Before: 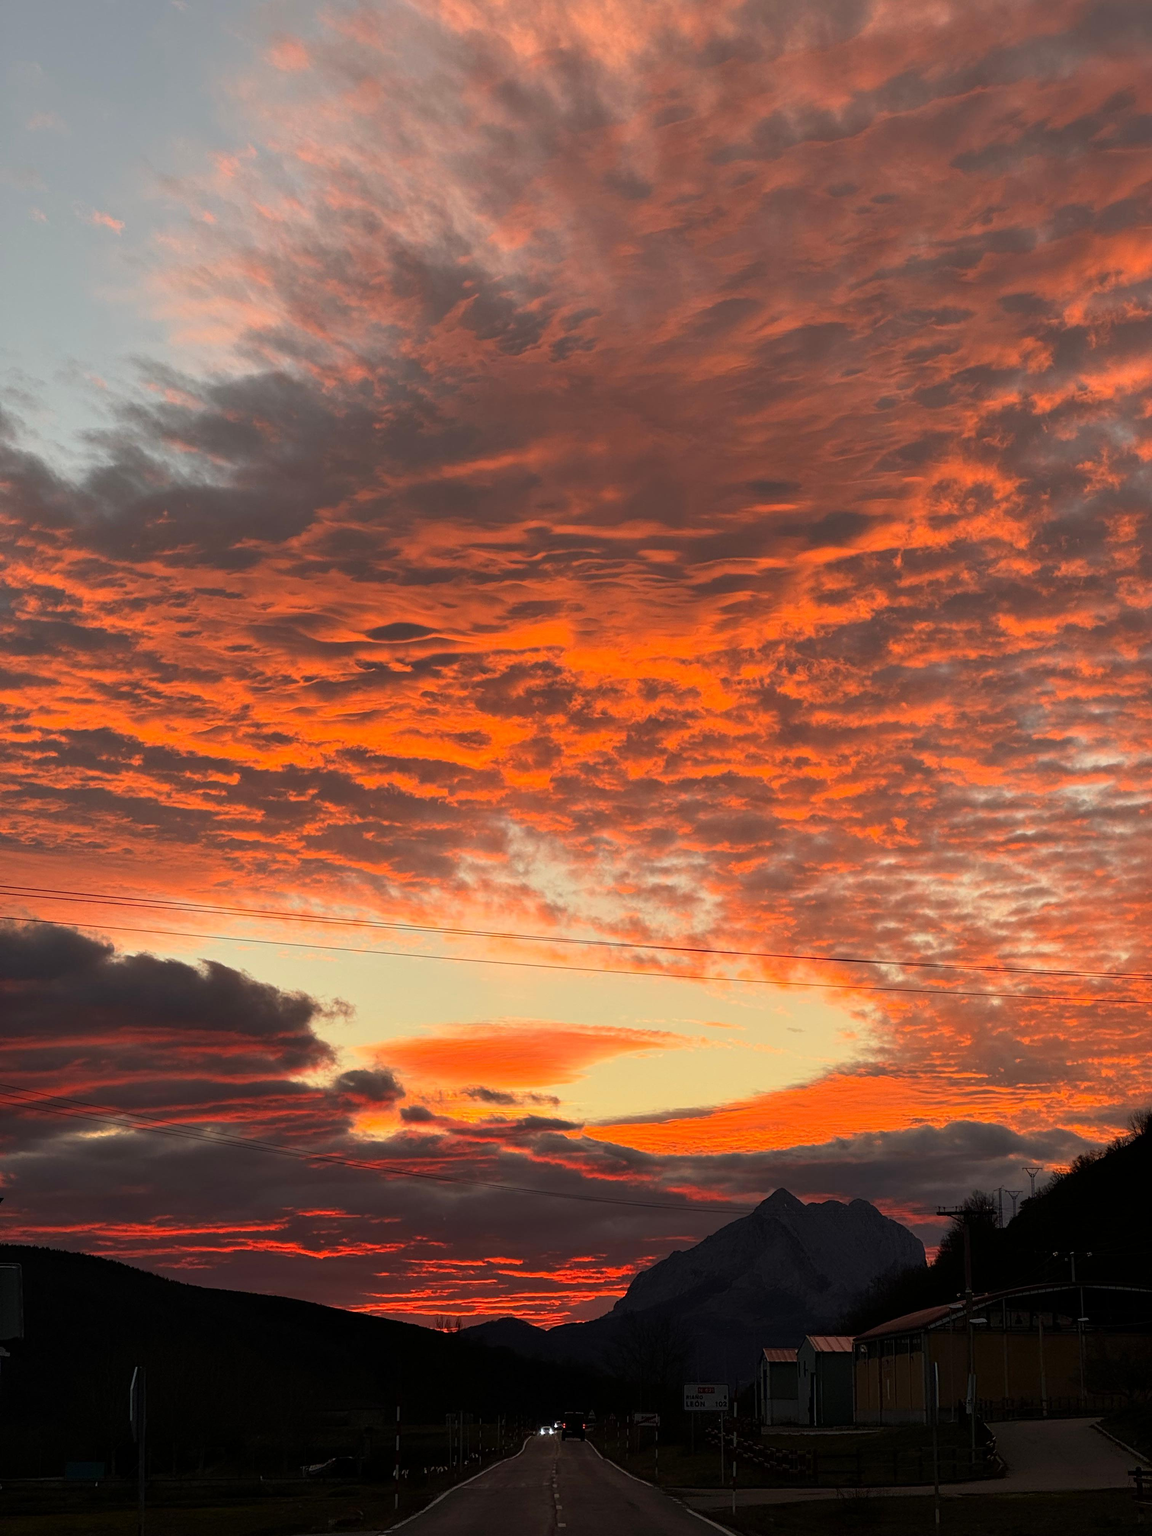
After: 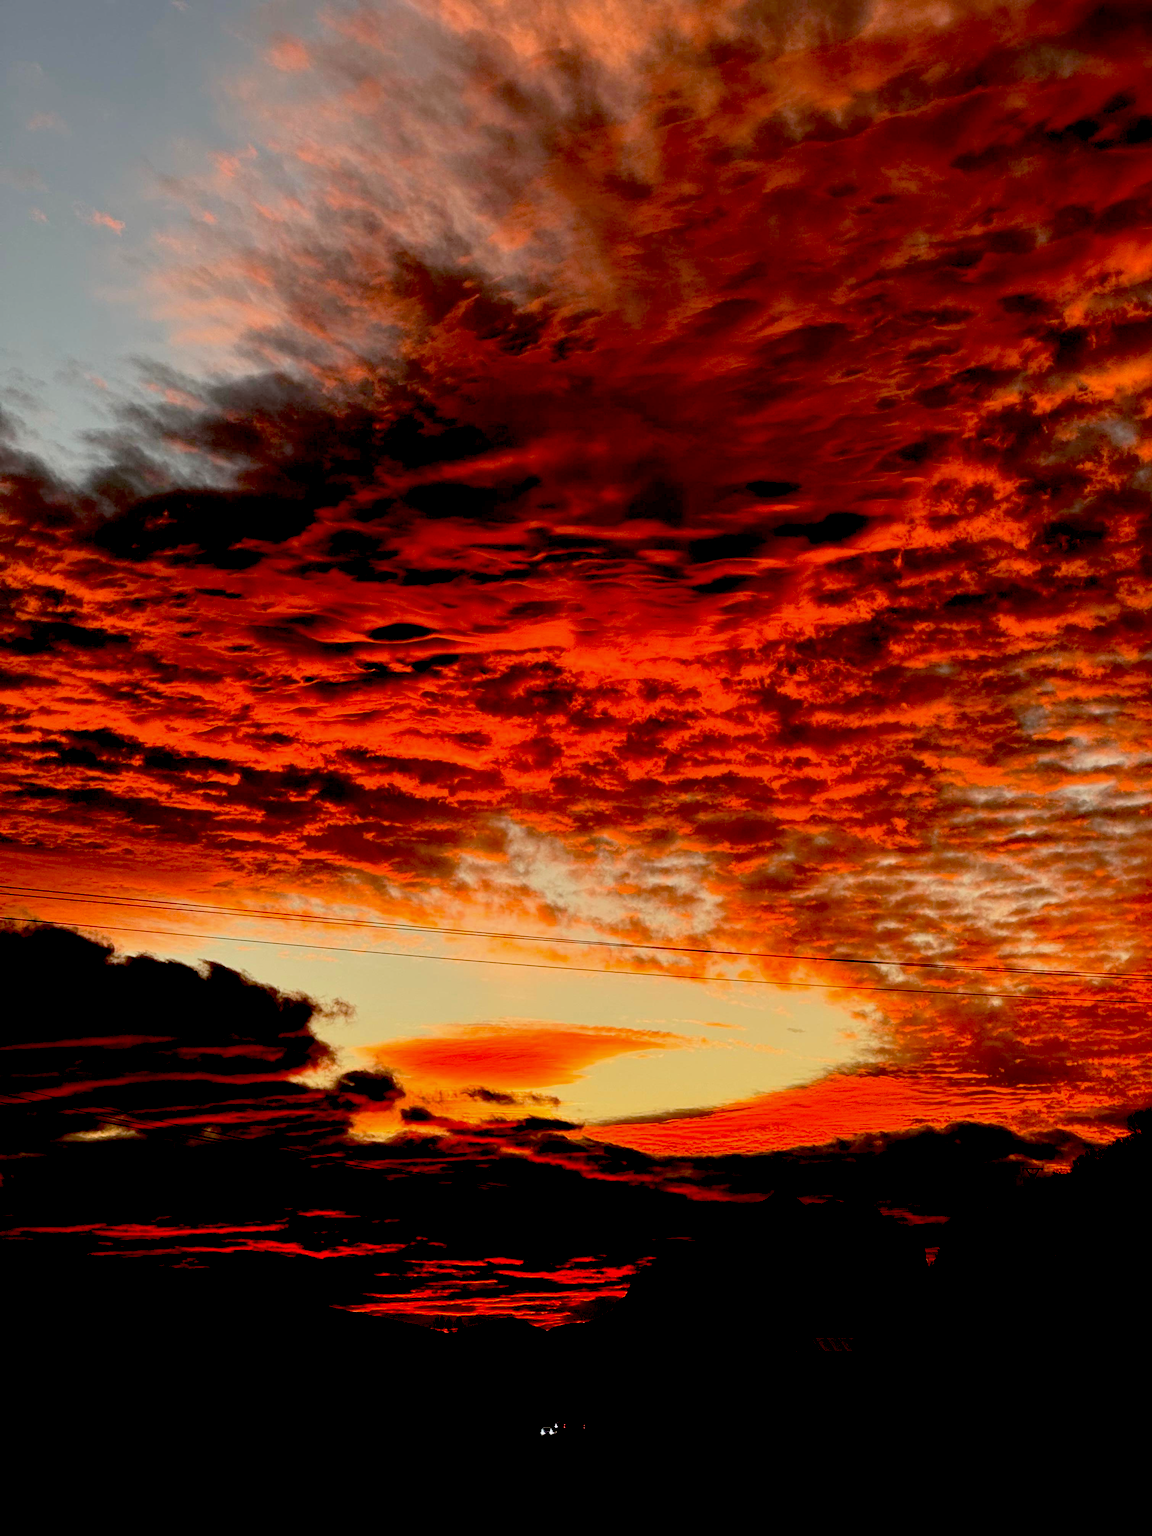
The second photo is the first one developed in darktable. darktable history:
exposure: black level correction 0.099, exposure -0.092 EV, compensate highlight preservation false
